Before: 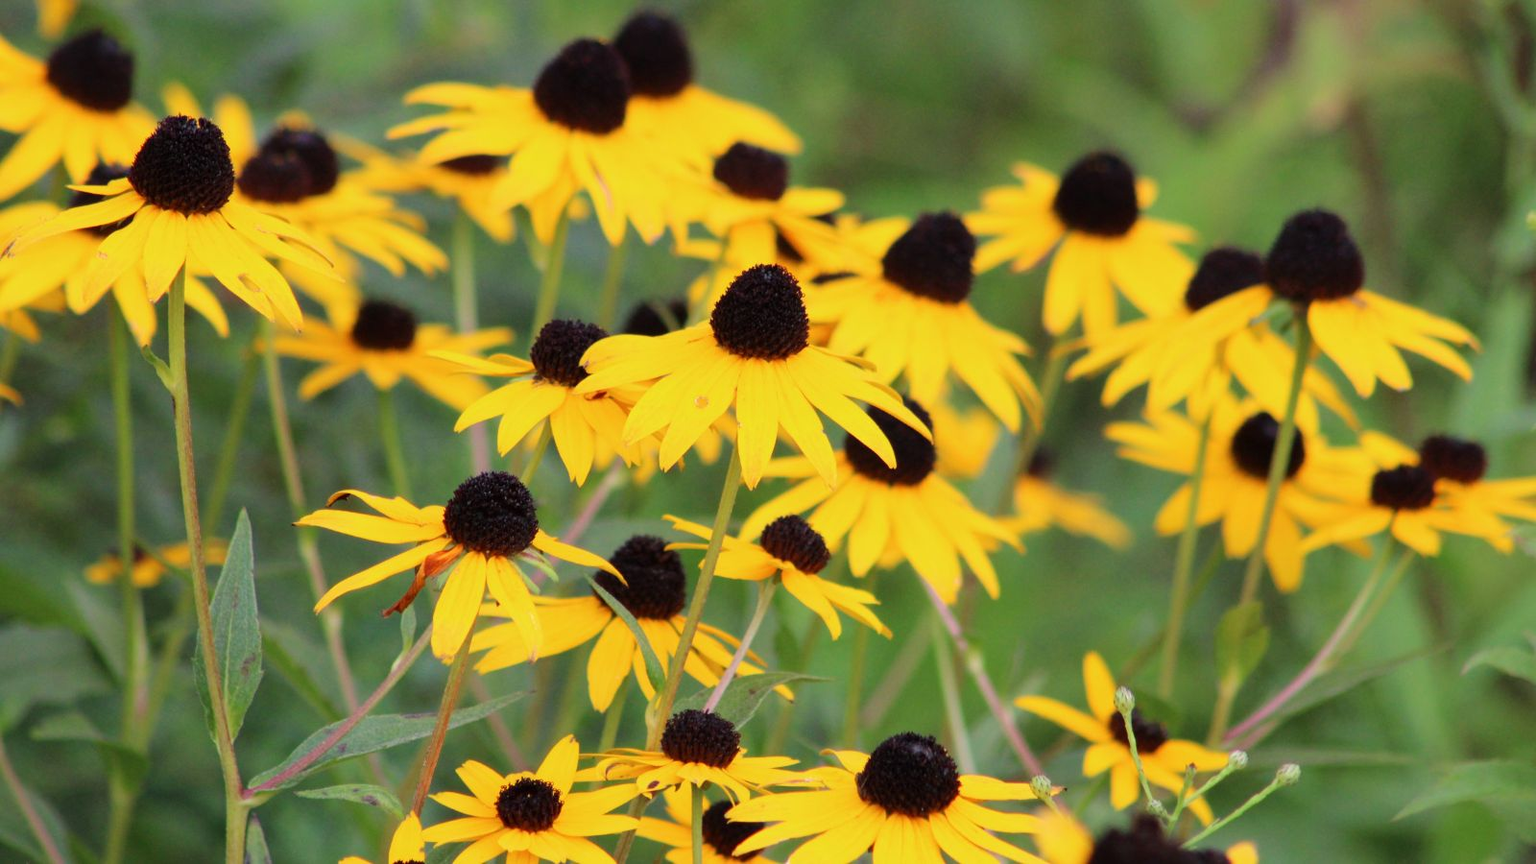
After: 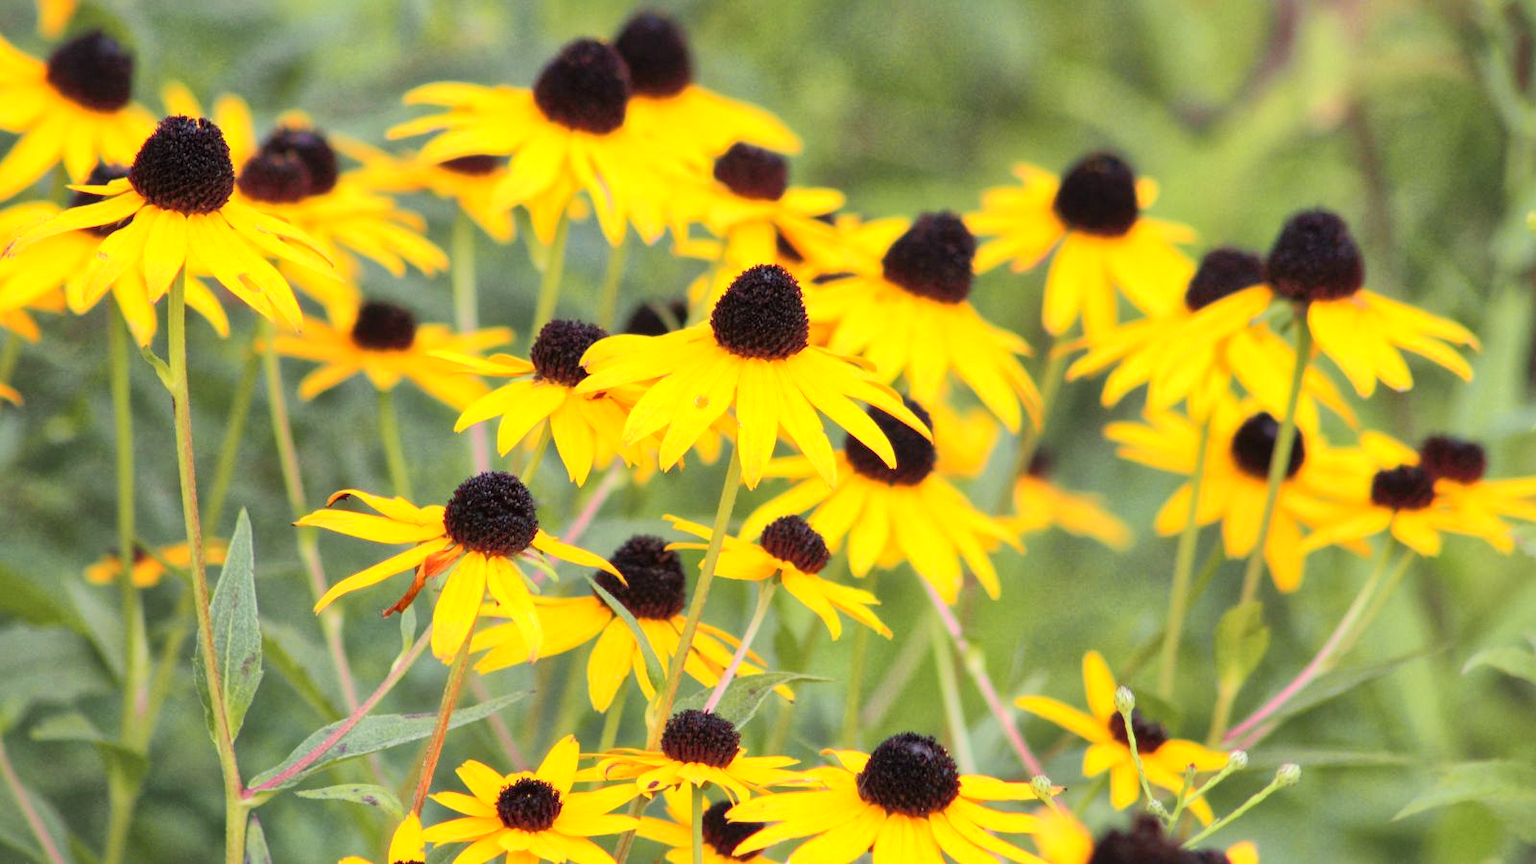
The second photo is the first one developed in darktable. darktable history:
global tonemap: drago (1, 100), detail 1
tone curve: curves: ch0 [(0, 0.024) (0.119, 0.146) (0.474, 0.485) (0.718, 0.739) (0.817, 0.839) (1, 0.998)]; ch1 [(0, 0) (0.377, 0.416) (0.439, 0.451) (0.477, 0.477) (0.501, 0.503) (0.538, 0.544) (0.58, 0.602) (0.664, 0.676) (0.783, 0.804) (1, 1)]; ch2 [(0, 0) (0.38, 0.405) (0.463, 0.456) (0.498, 0.497) (0.524, 0.535) (0.578, 0.576) (0.648, 0.665) (1, 1)], color space Lab, independent channels, preserve colors none
exposure: black level correction 0.001, exposure 0.5 EV, compensate exposure bias true, compensate highlight preservation false
